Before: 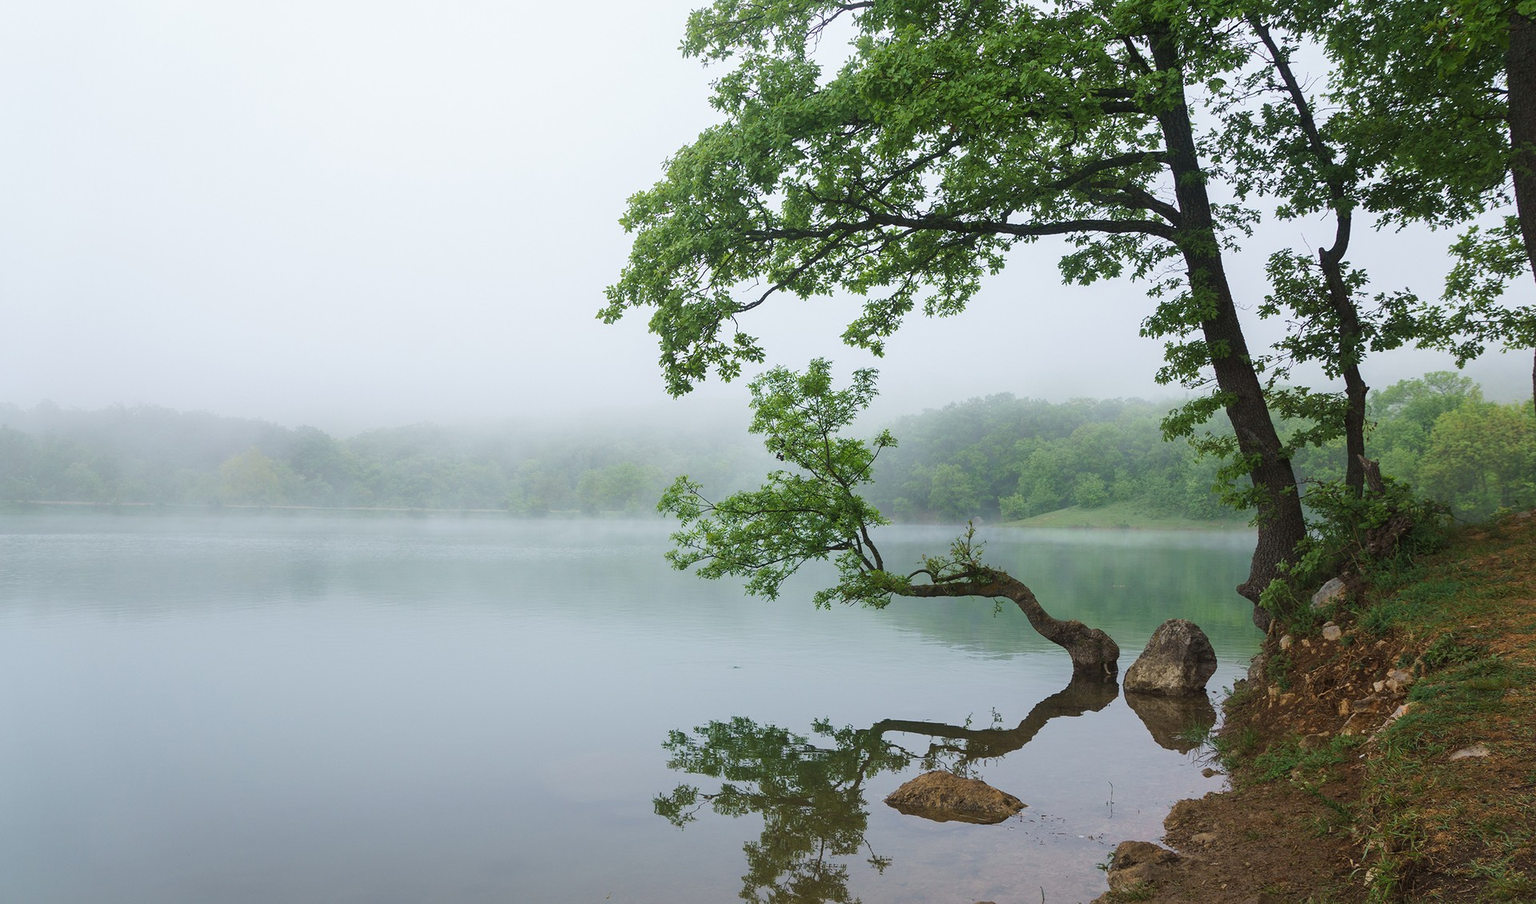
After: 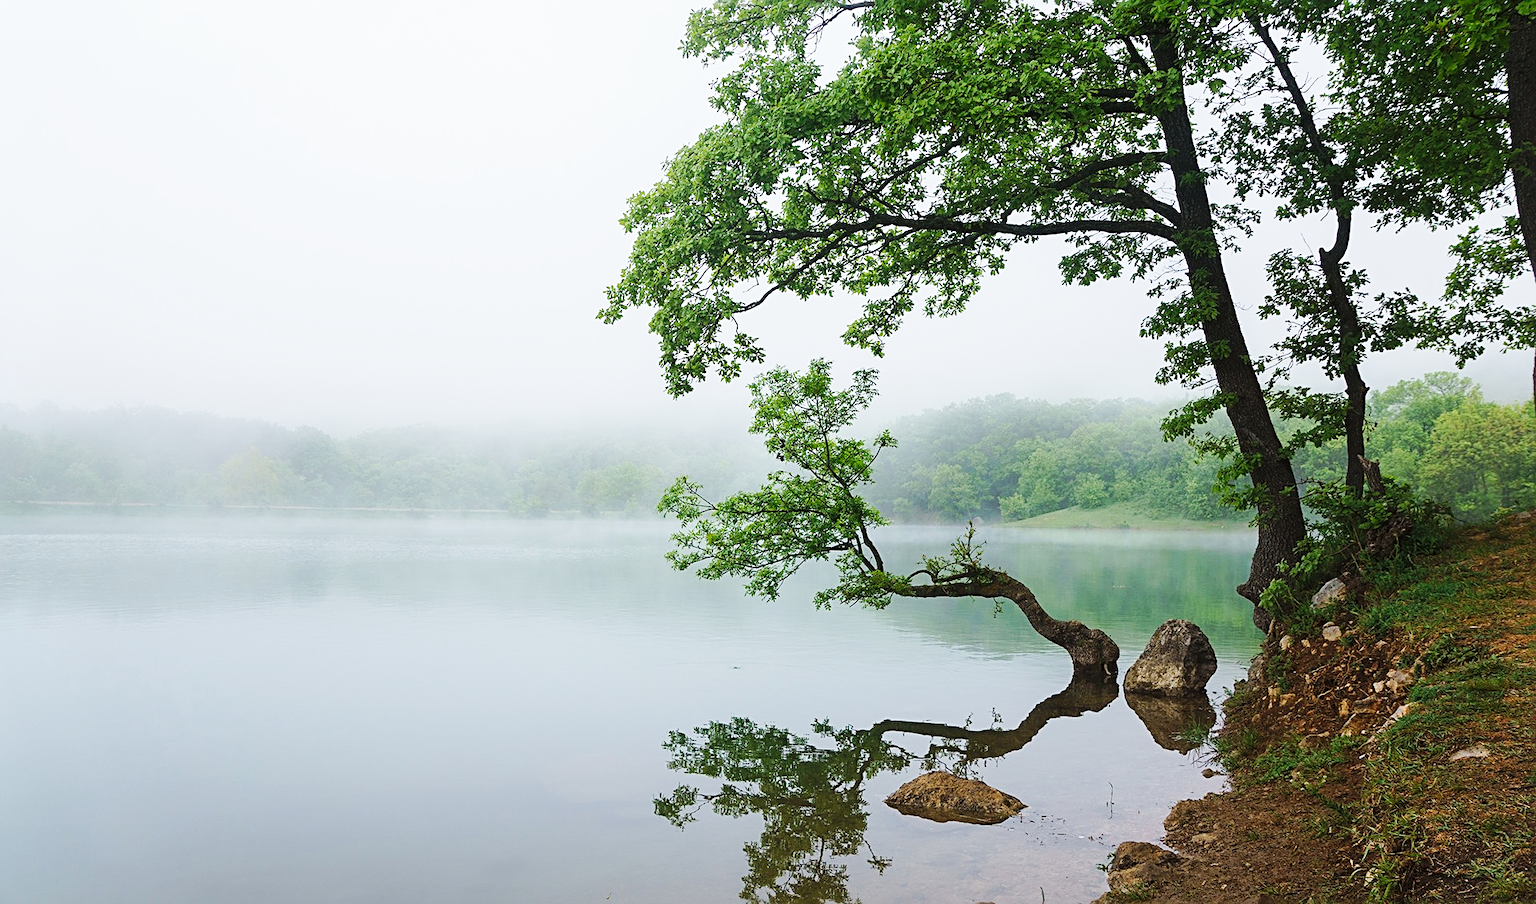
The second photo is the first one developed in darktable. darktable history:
base curve: curves: ch0 [(0, 0) (0.032, 0.025) (0.121, 0.166) (0.206, 0.329) (0.605, 0.79) (1, 1)], preserve colors none
sharpen: radius 2.767
